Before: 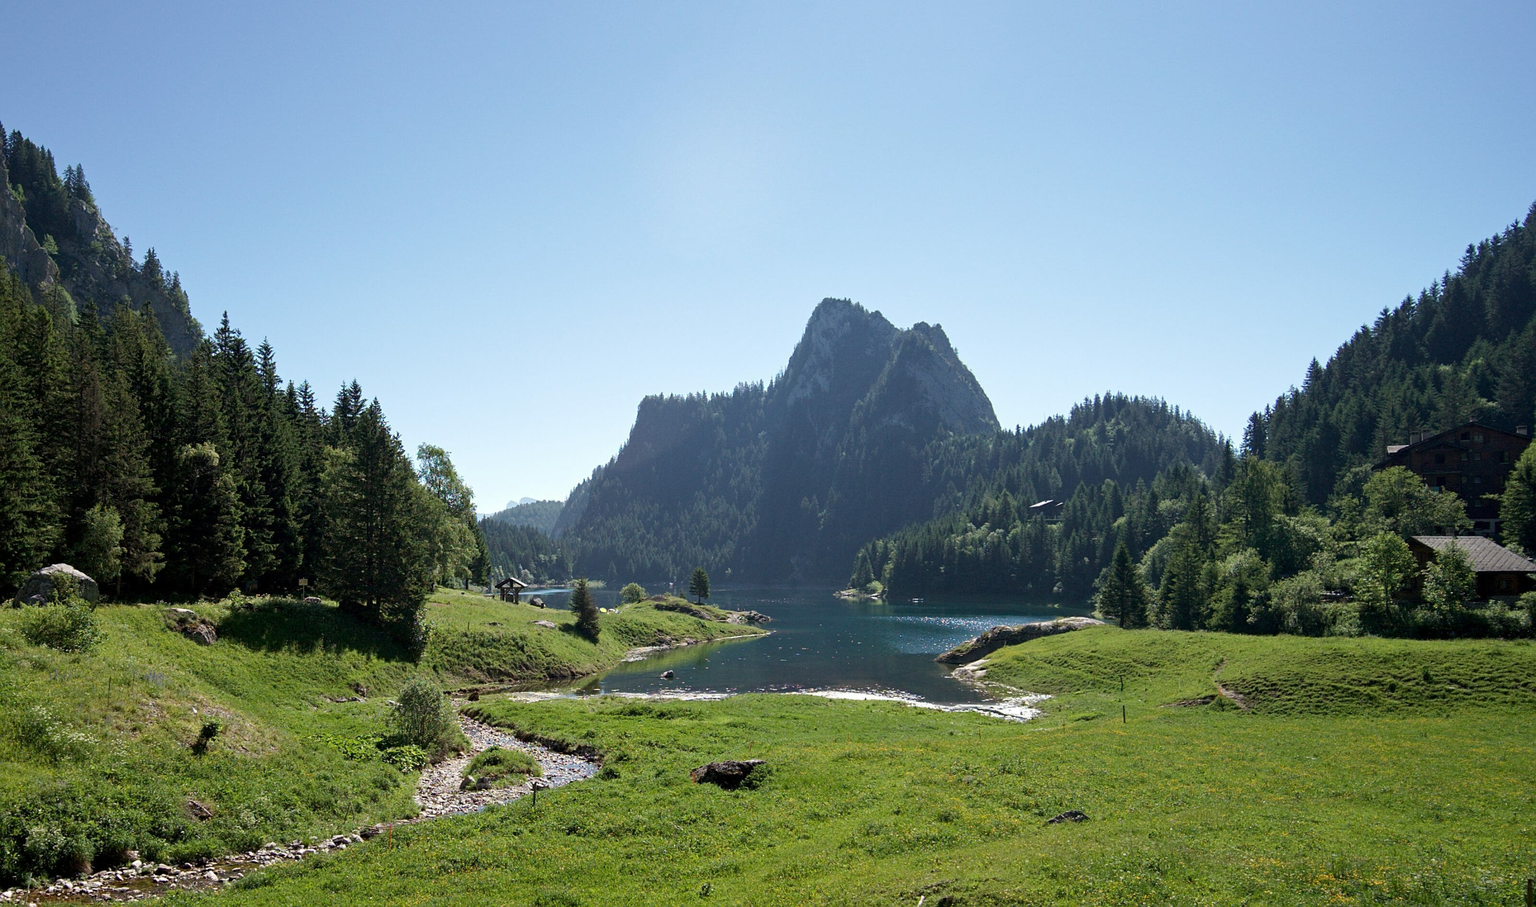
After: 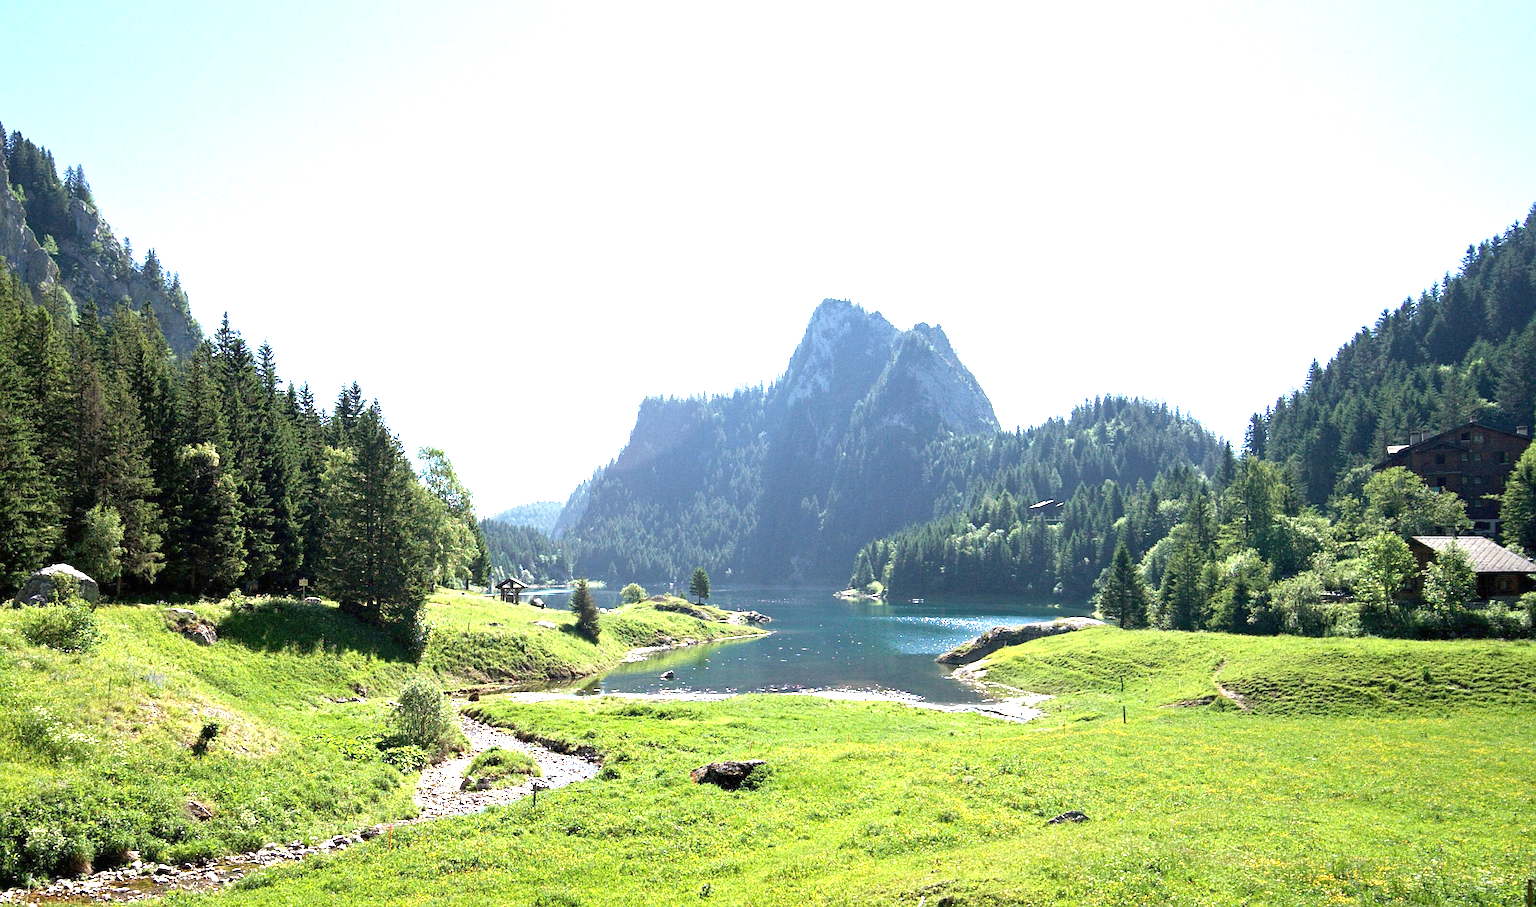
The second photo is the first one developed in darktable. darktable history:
exposure: black level correction 0, exposure 1.757 EV, compensate highlight preservation false
